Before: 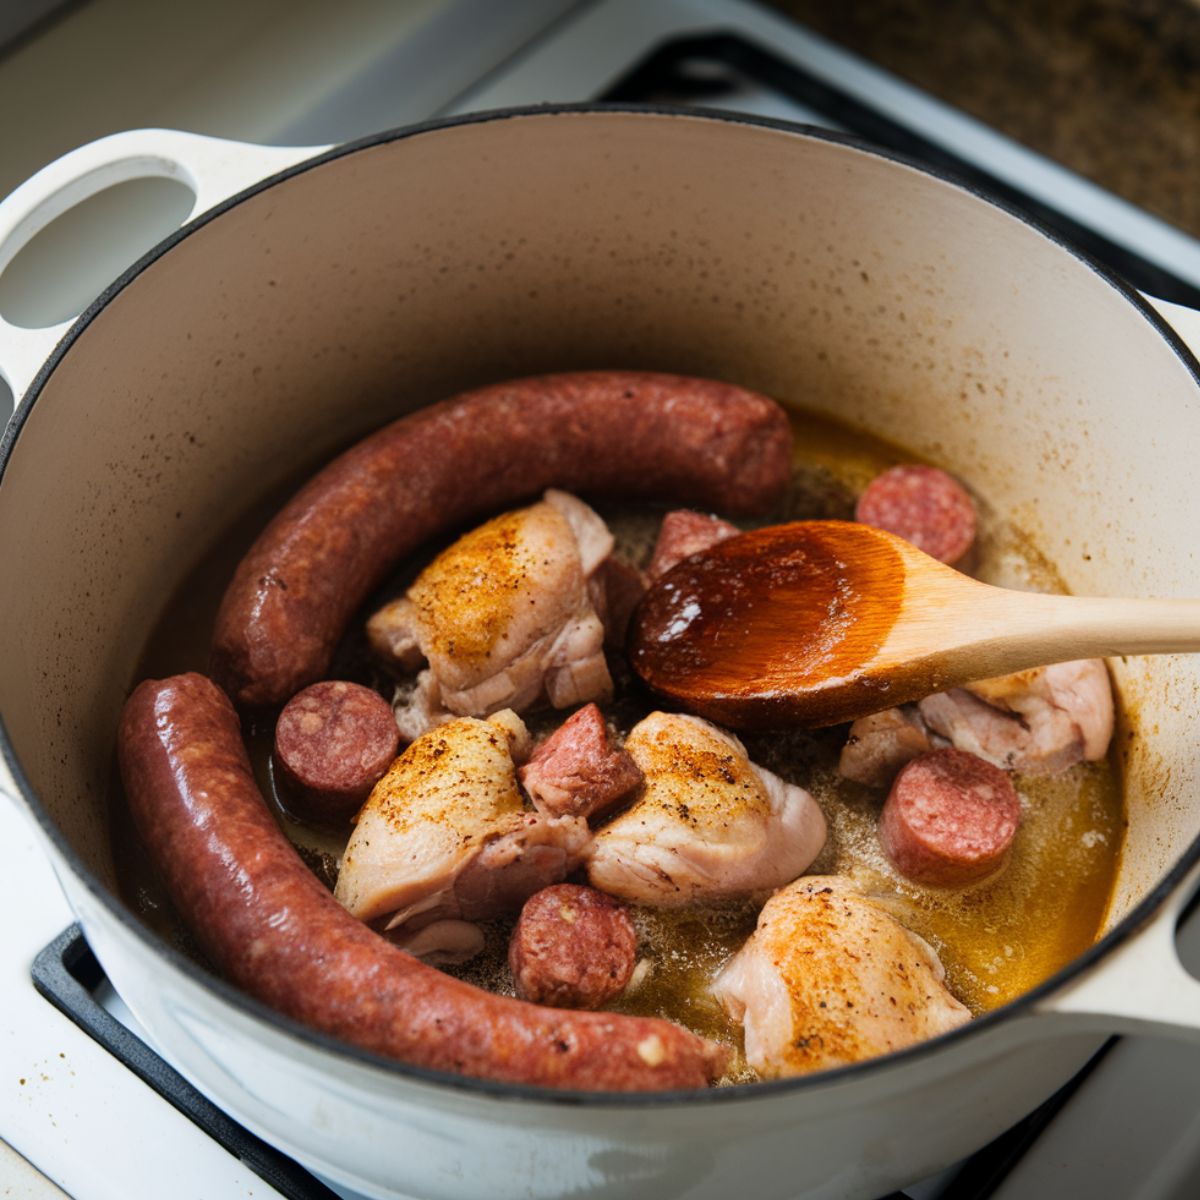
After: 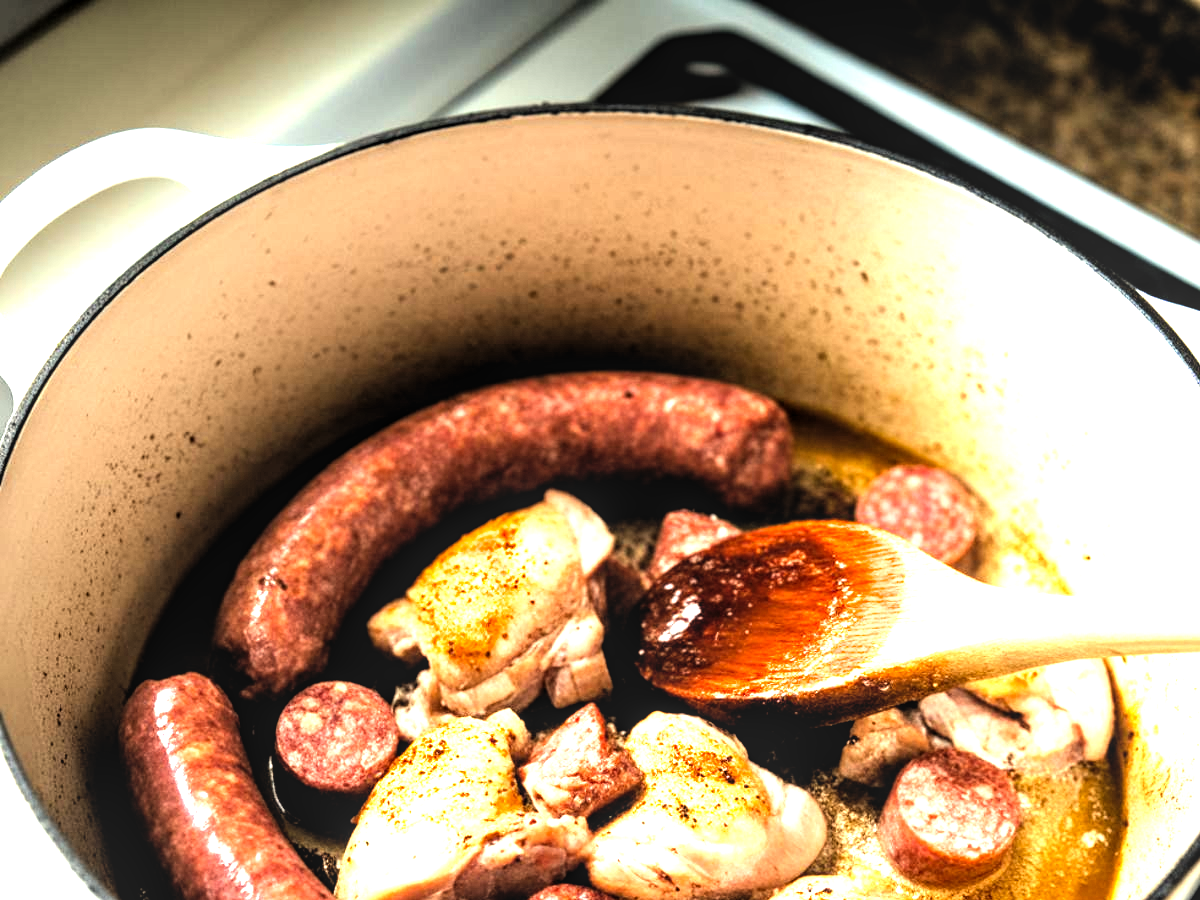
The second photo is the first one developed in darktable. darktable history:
filmic rgb: black relative exposure -5 EV, hardness 2.88, contrast 1.3, highlights saturation mix -30%
crop: bottom 24.988%
white balance: red 1.009, blue 0.985
exposure: exposure 0.77 EV, compensate highlight preservation false
levels: levels [0.012, 0.367, 0.697]
local contrast: on, module defaults
rgb curve: curves: ch2 [(0, 0) (0.567, 0.512) (1, 1)], mode RGB, independent channels
